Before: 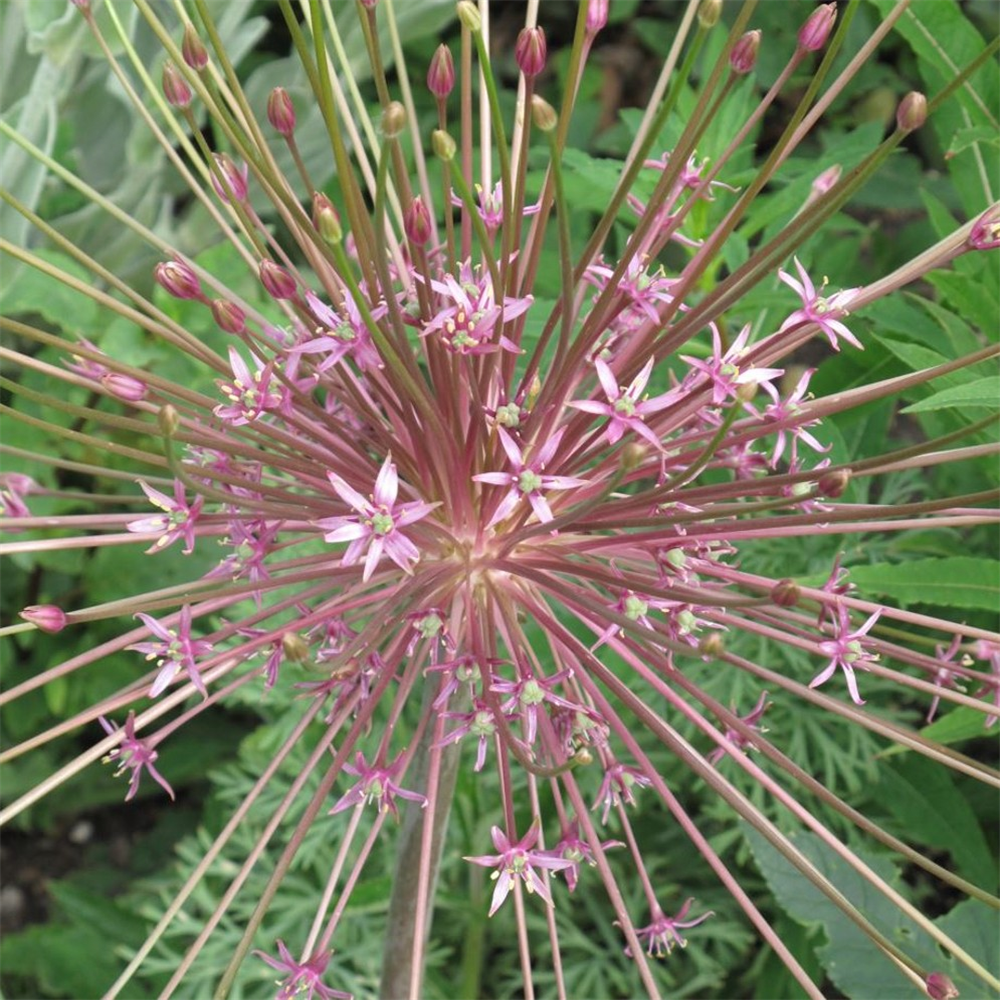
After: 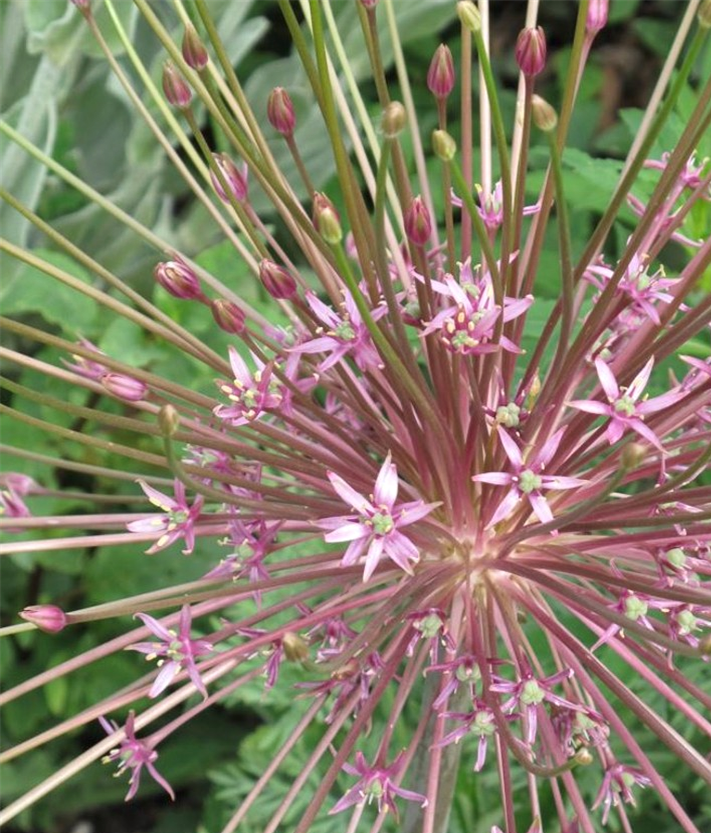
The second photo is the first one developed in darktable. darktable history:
shadows and highlights: radius 118.69, shadows 42.21, highlights -61.56, soften with gaussian
local contrast: mode bilateral grid, contrast 20, coarseness 50, detail 120%, midtone range 0.2
crop: right 28.885%, bottom 16.626%
